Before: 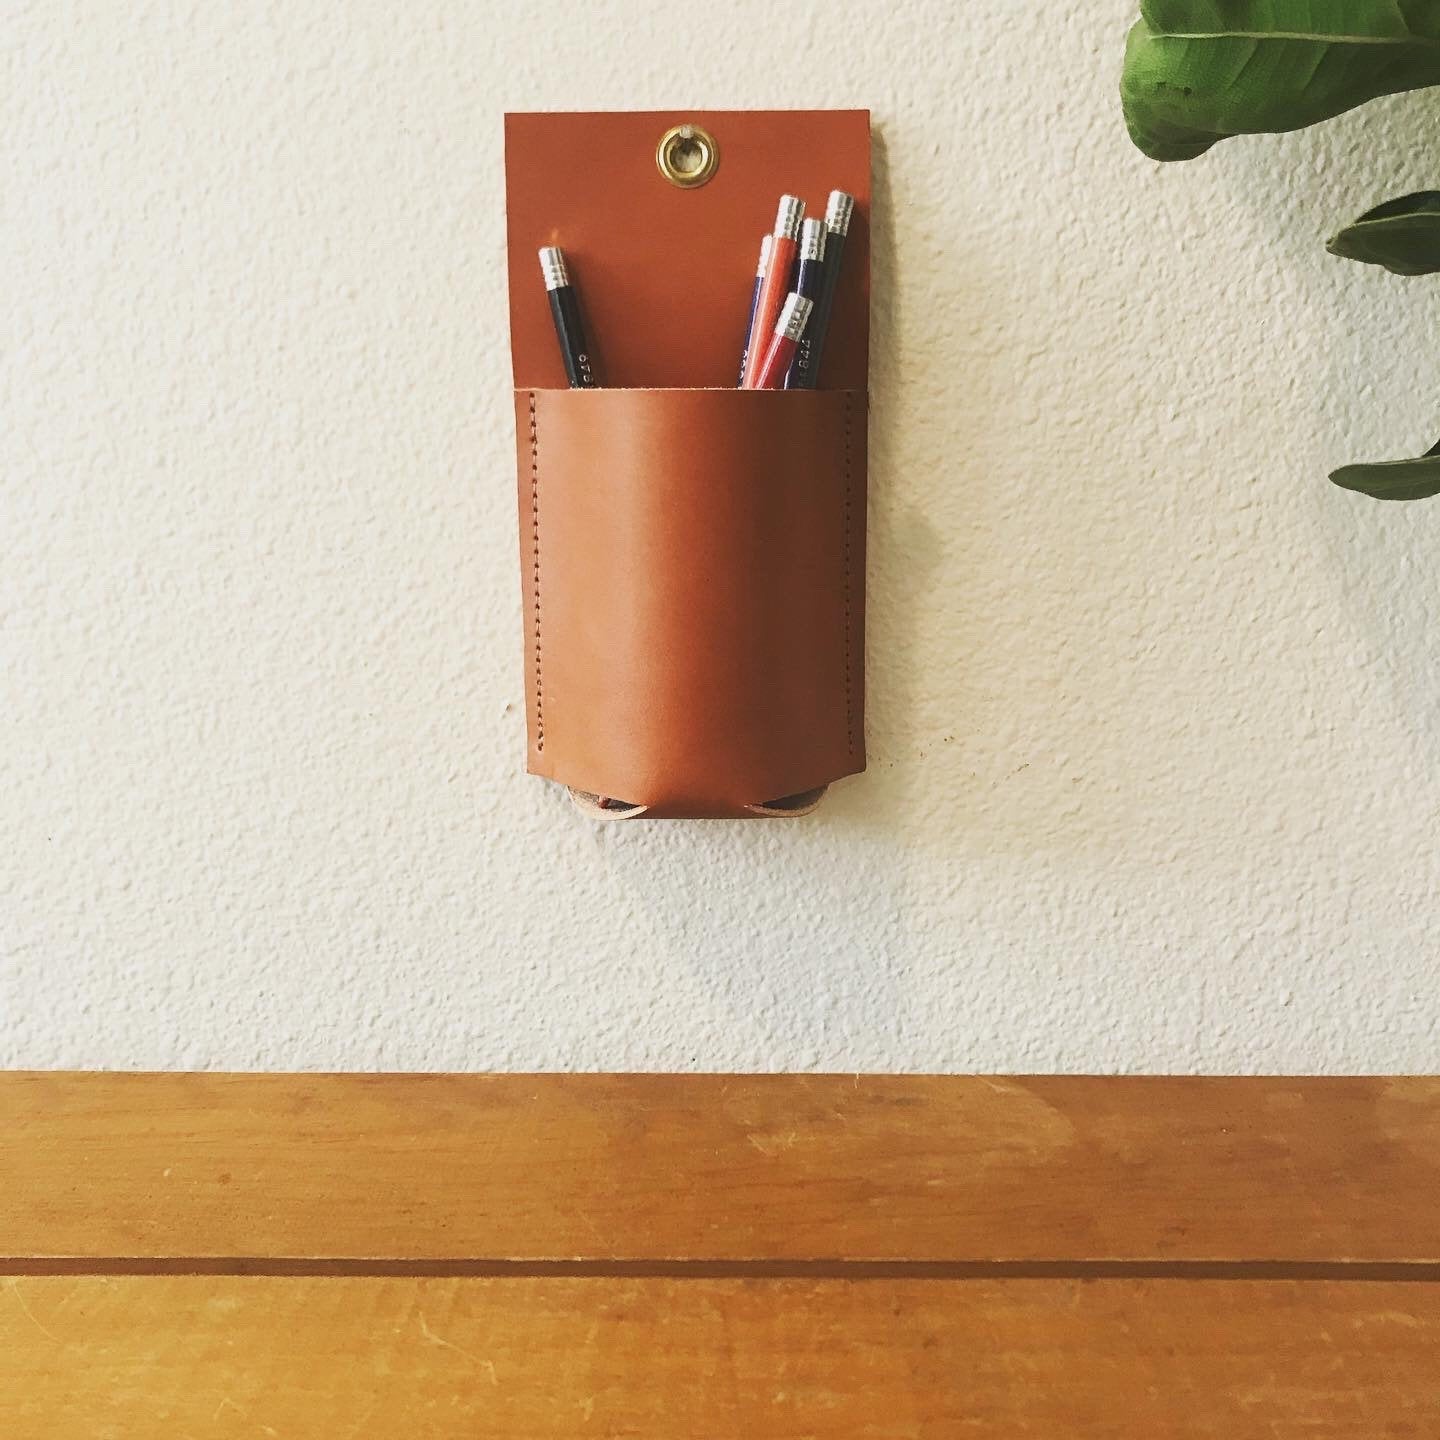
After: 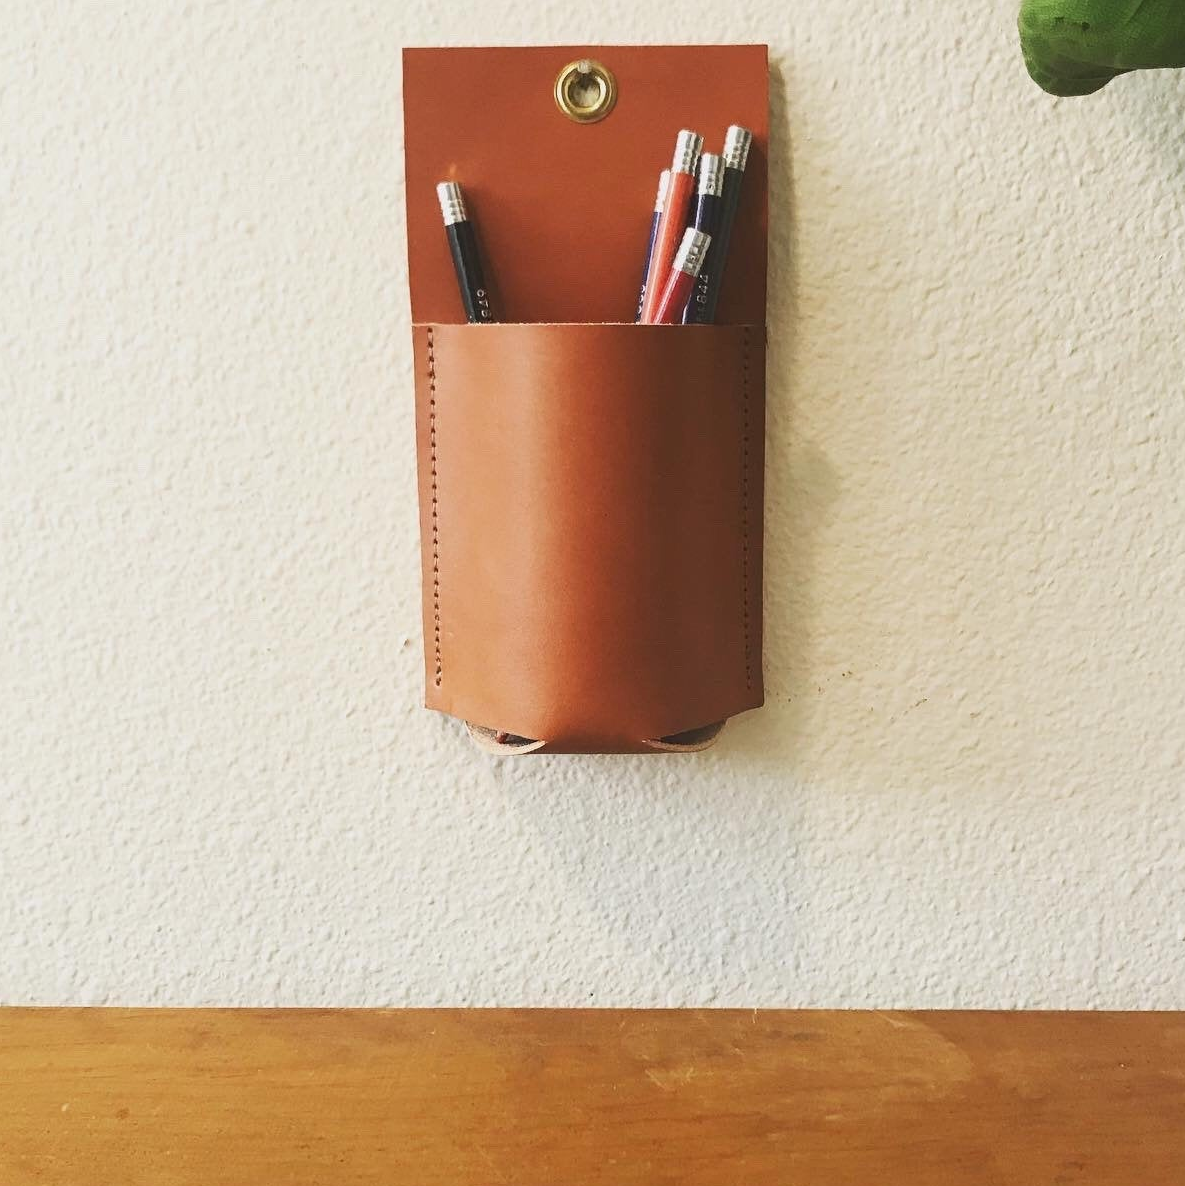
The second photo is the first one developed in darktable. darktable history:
crop and rotate: left 7.087%, top 4.549%, right 10.612%, bottom 13.031%
